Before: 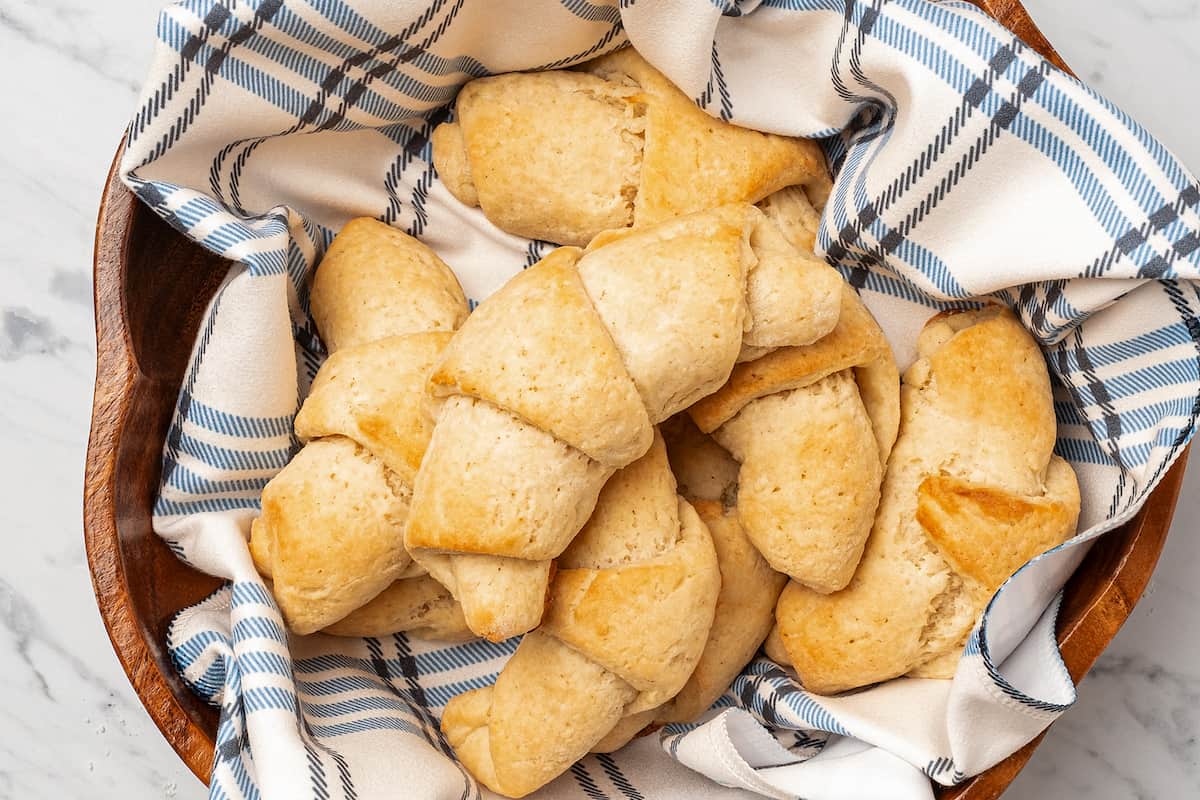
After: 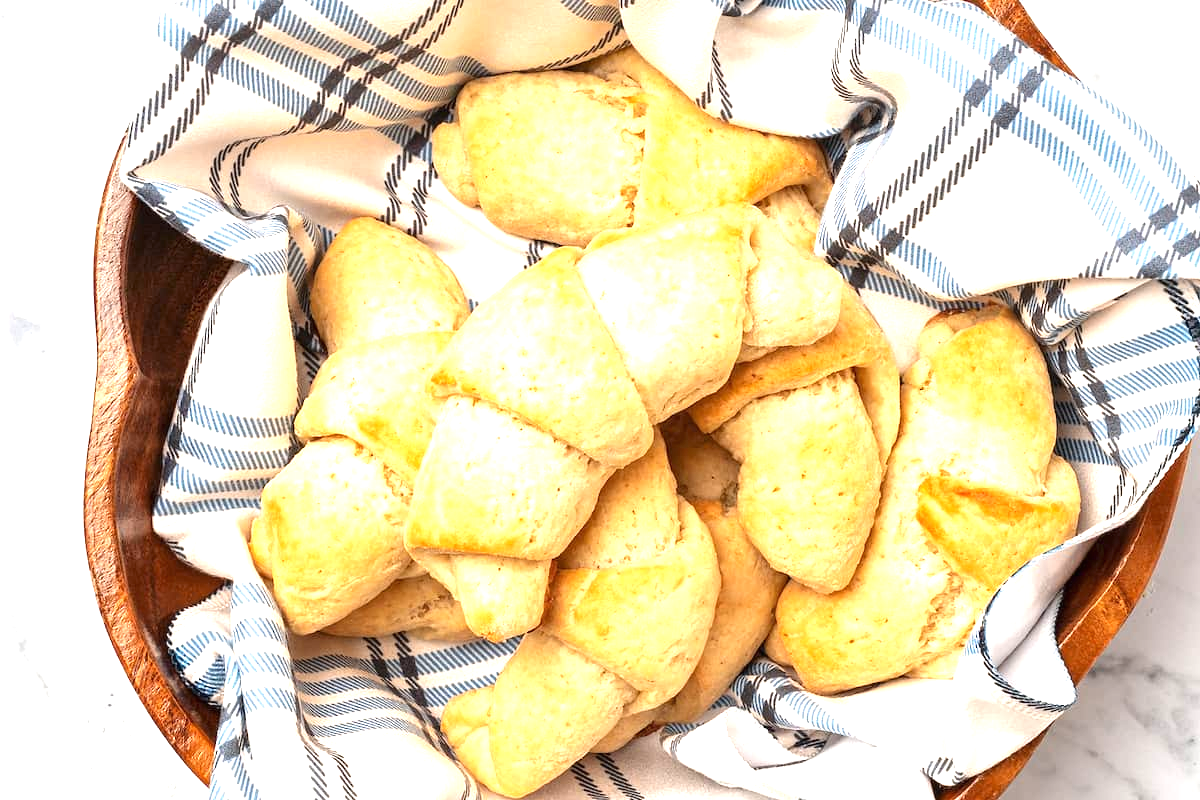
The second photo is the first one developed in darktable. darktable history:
exposure: black level correction 0, exposure 1.096 EV, compensate exposure bias true, compensate highlight preservation false
